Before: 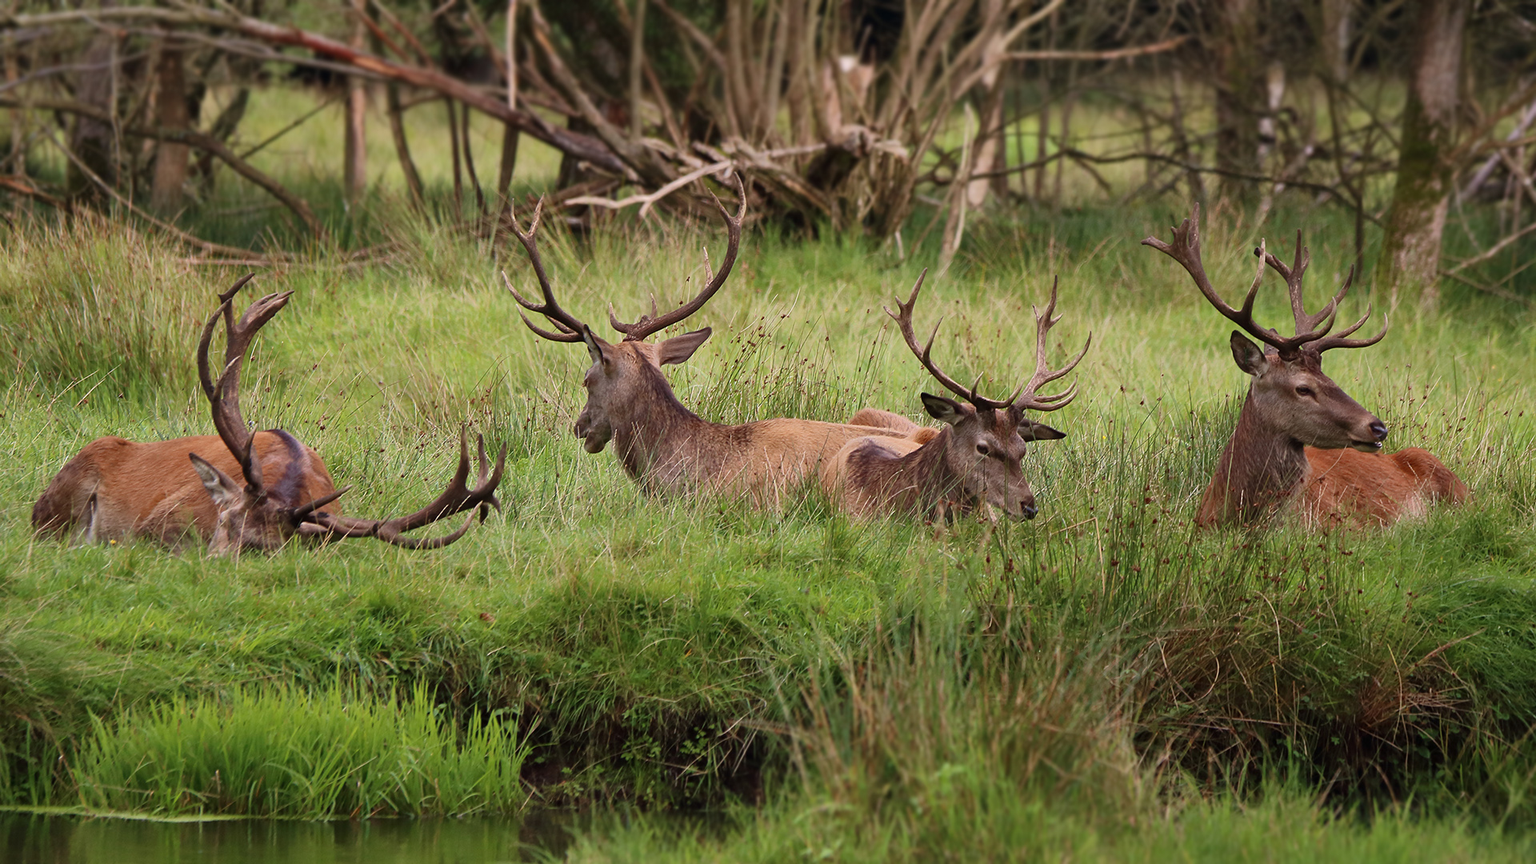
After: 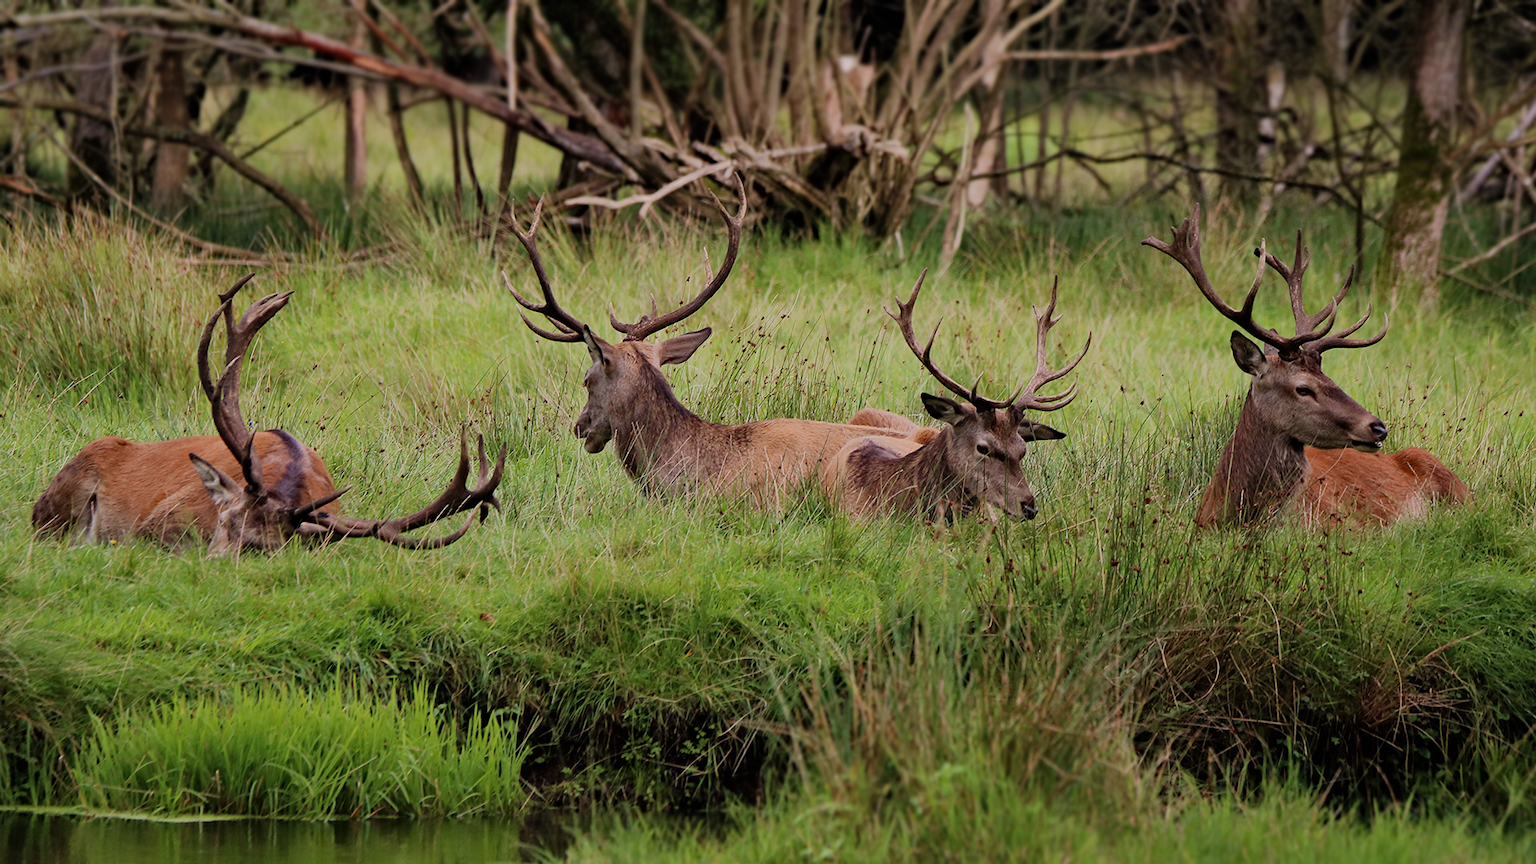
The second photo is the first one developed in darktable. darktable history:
filmic rgb: black relative exposure -7.65 EV, white relative exposure 4.56 EV, hardness 3.61
haze removal: compatibility mode true, adaptive false
